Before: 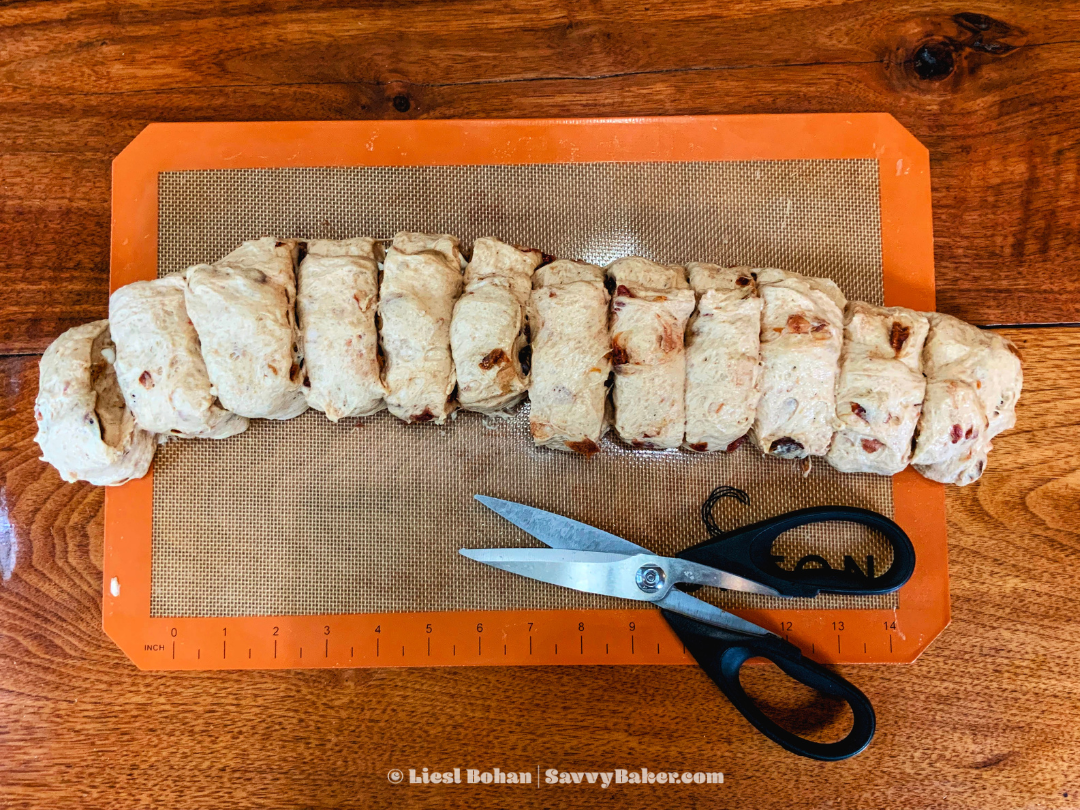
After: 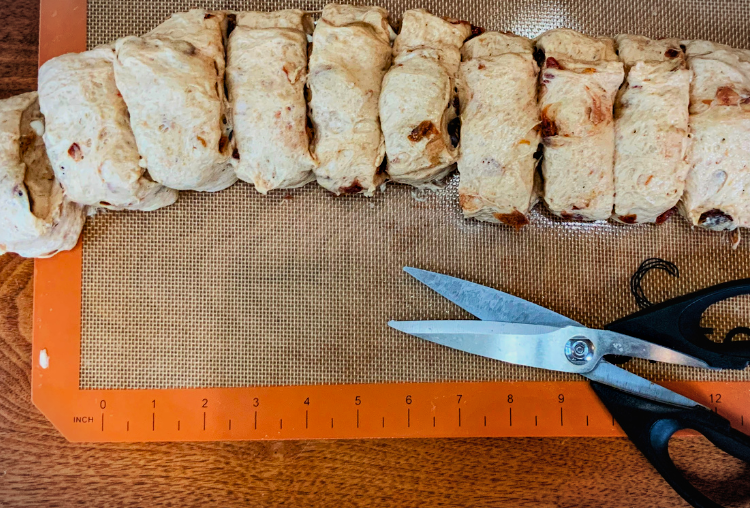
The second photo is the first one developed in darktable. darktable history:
haze removal: compatibility mode true, adaptive false
filmic rgb: black relative exposure -14.32 EV, white relative exposure 3.39 EV, threshold 3.01 EV, hardness 7.93, contrast 0.991, color science v6 (2022), enable highlight reconstruction true
crop: left 6.653%, top 28.173%, right 23.855%, bottom 9.018%
vignetting: fall-off start 99.53%, width/height ratio 1.319, unbound false
shadows and highlights: shadows 52.45, soften with gaussian
